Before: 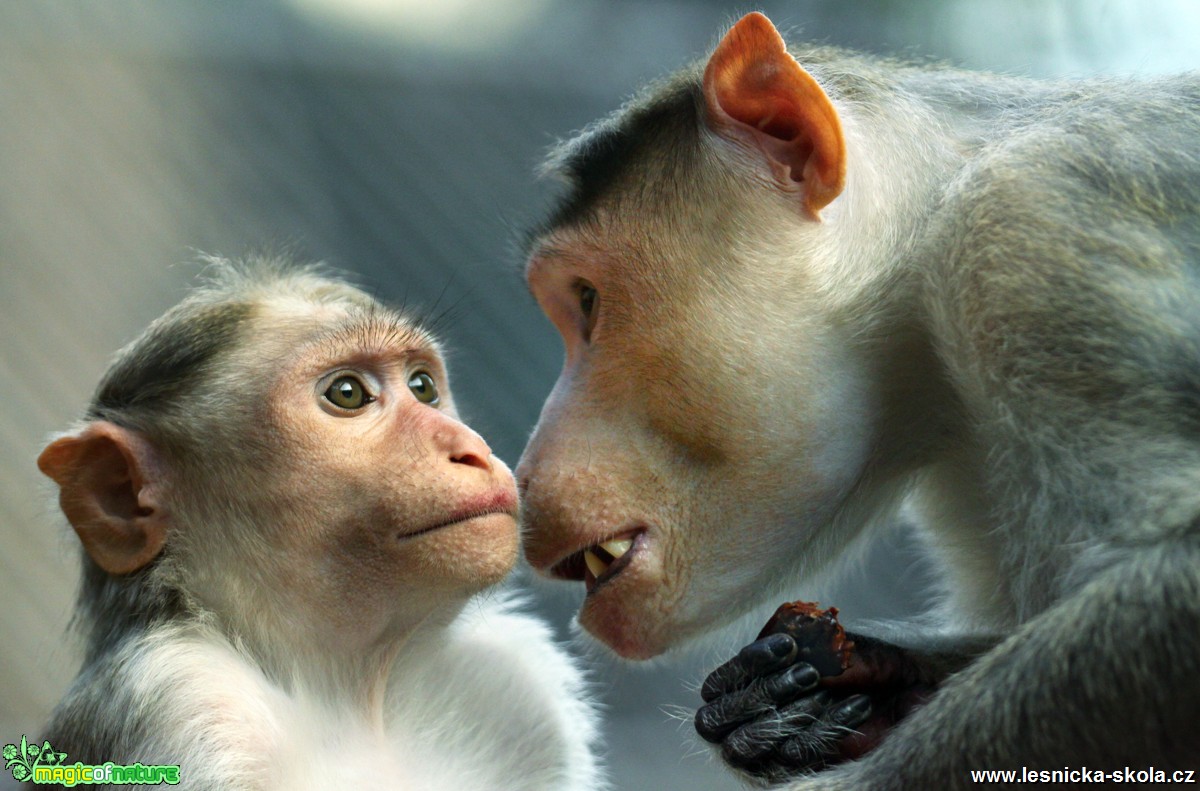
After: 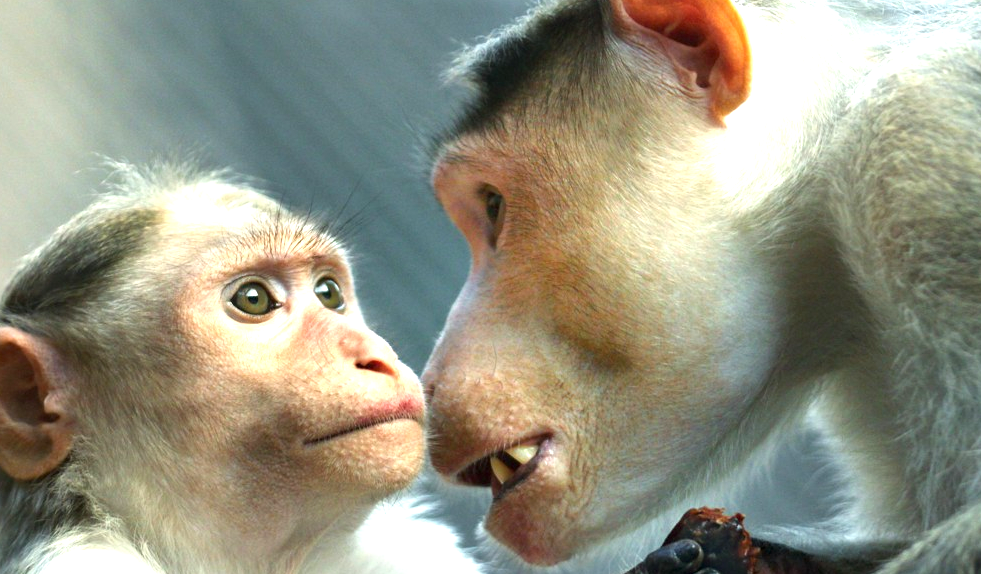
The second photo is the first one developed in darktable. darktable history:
crop: left 7.873%, top 11.995%, right 10.314%, bottom 15.399%
exposure: exposure 1 EV, compensate highlight preservation false
